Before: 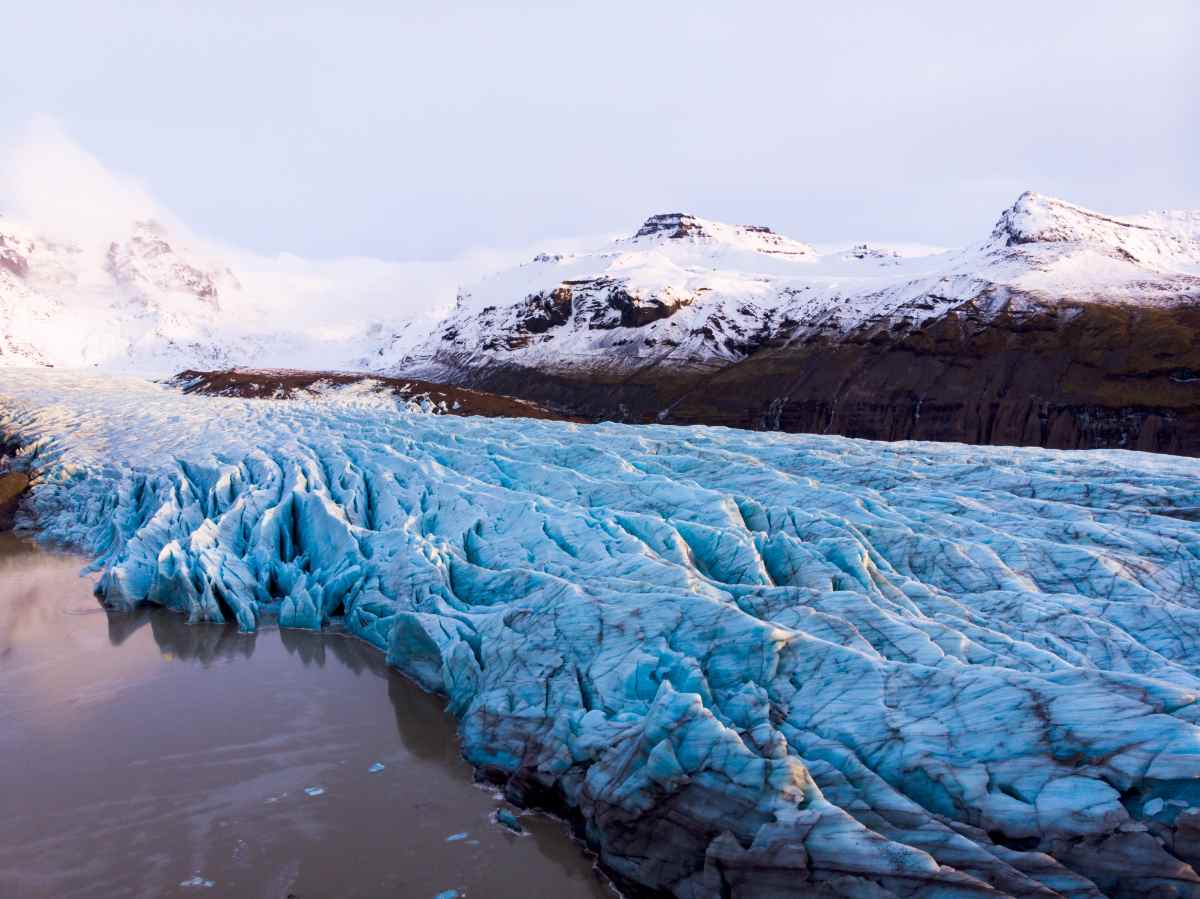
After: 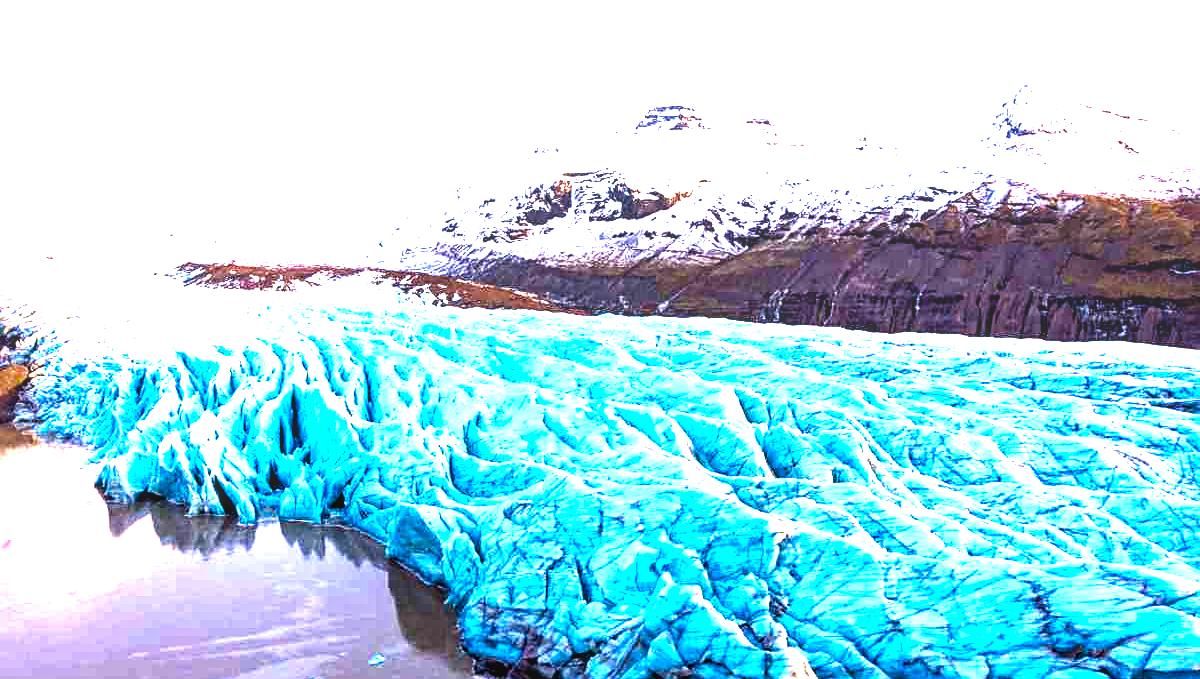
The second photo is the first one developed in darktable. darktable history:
exposure: exposure 0.92 EV, compensate highlight preservation false
sharpen: on, module defaults
local contrast: detail 130%
contrast brightness saturation: contrast 0.167, saturation 0.327
haze removal: compatibility mode true, adaptive false
crop and rotate: top 12.176%, bottom 12.274%
levels: levels [0.012, 0.367, 0.697]
